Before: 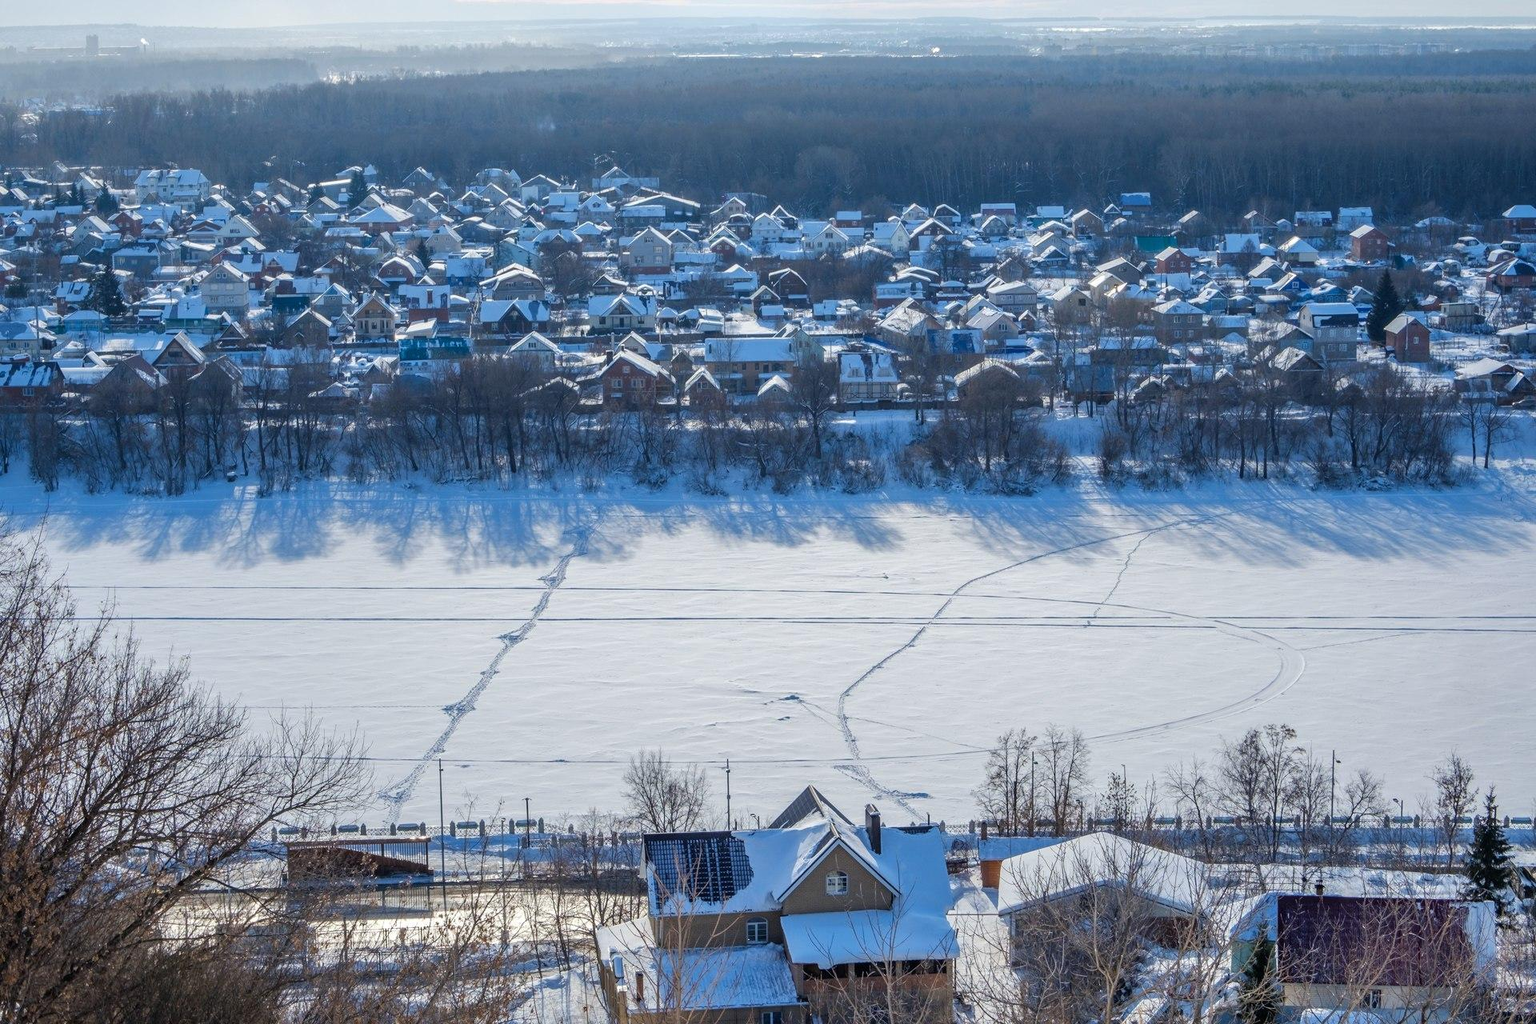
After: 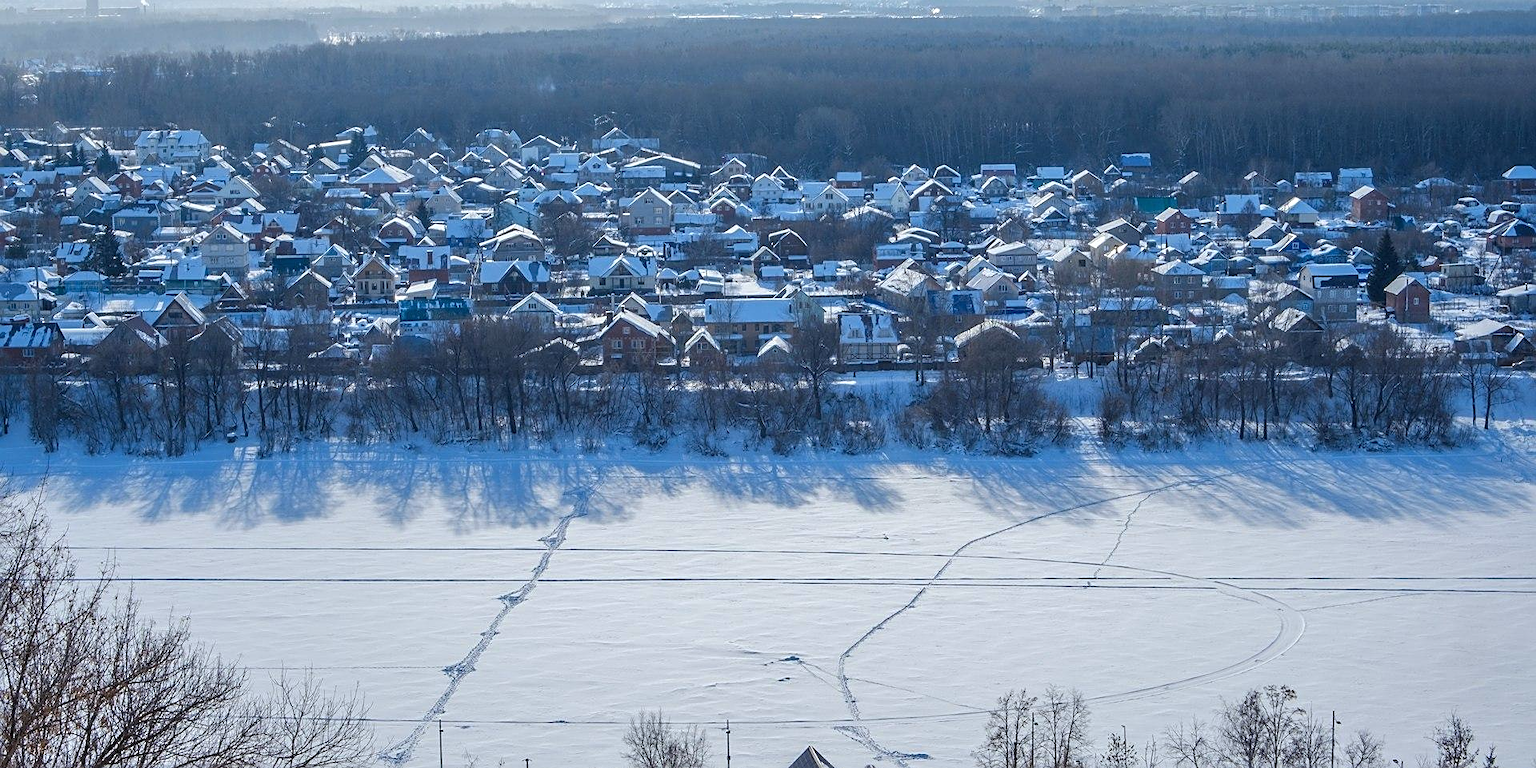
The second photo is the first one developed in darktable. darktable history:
sharpen: on, module defaults
crop: top 3.857%, bottom 21.132%
white balance: red 0.982, blue 1.018
rotate and perspective: automatic cropping original format, crop left 0, crop top 0
